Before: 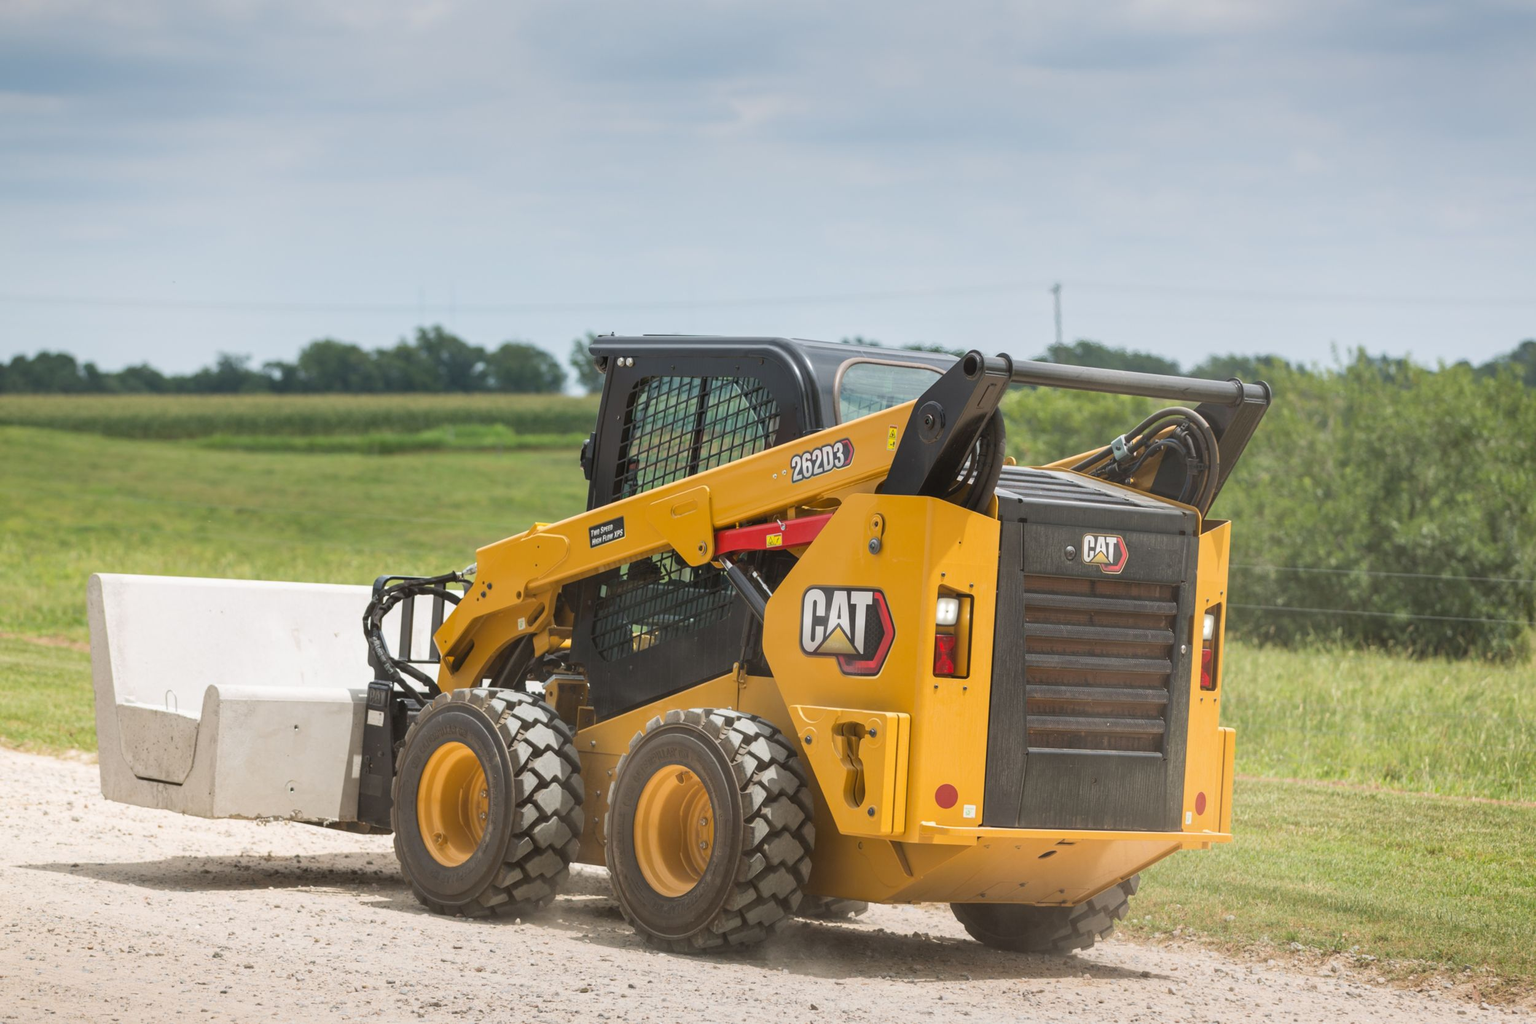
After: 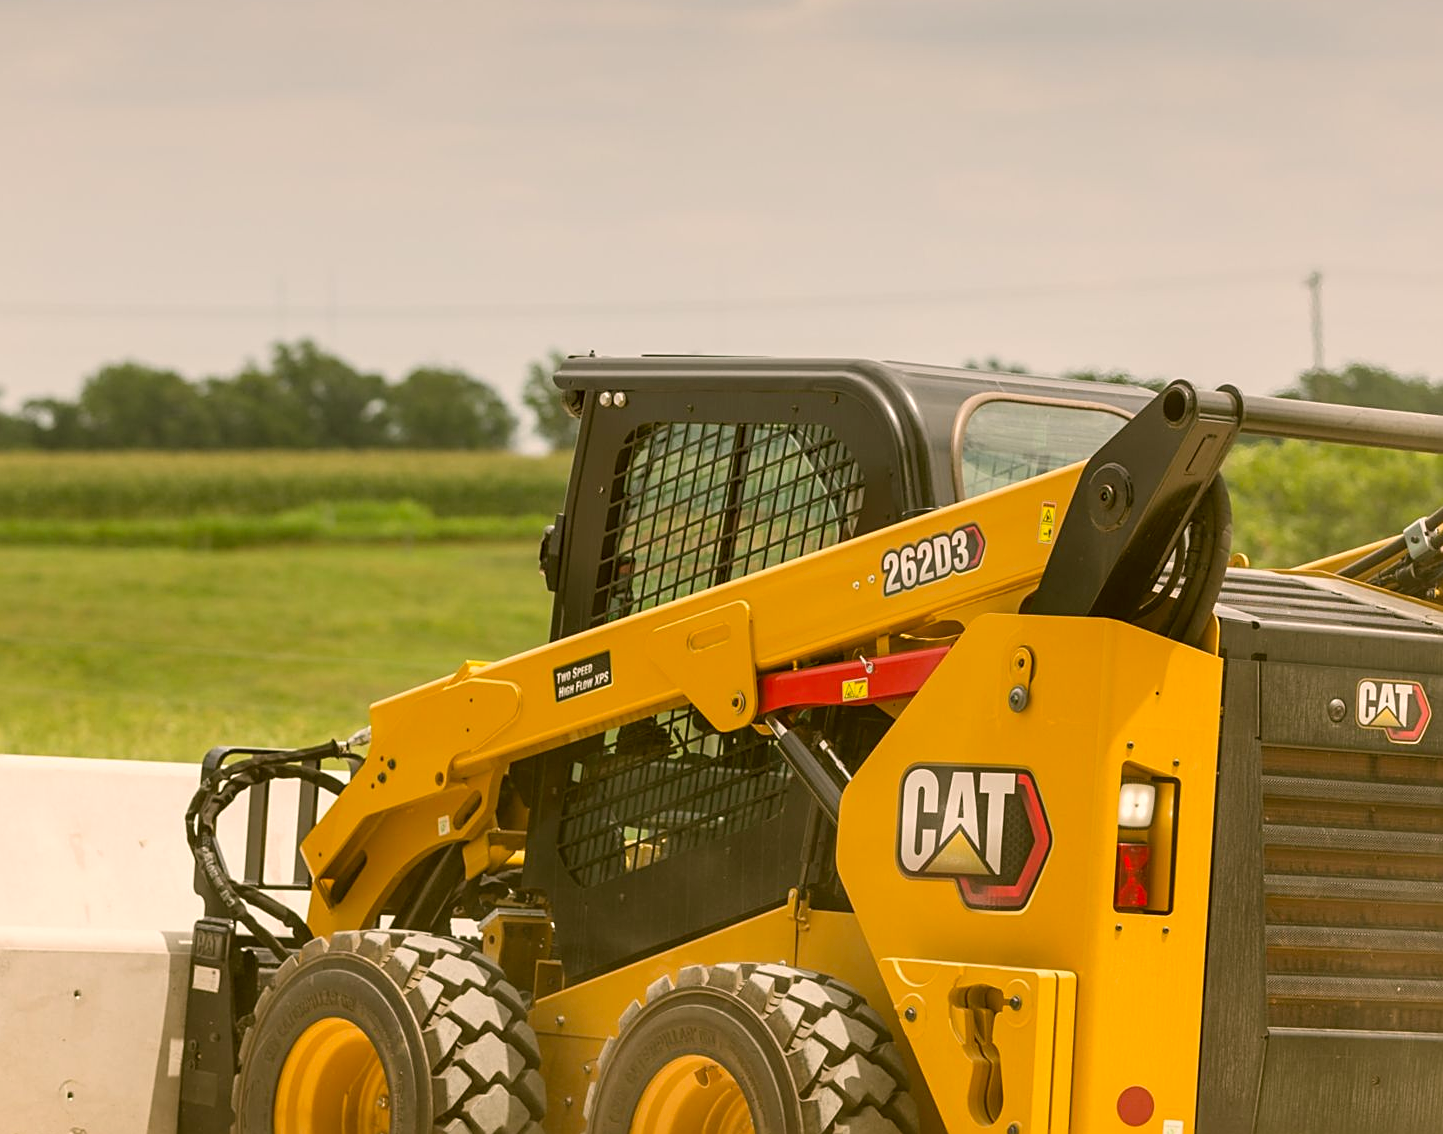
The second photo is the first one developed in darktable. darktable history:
crop: left 16.224%, top 11.432%, right 26.035%, bottom 20.527%
sharpen: amount 0.496
levels: white 99.98%, levels [0.018, 0.493, 1]
color correction: highlights a* 8.79, highlights b* 14.95, shadows a* -0.635, shadows b* 26.28
